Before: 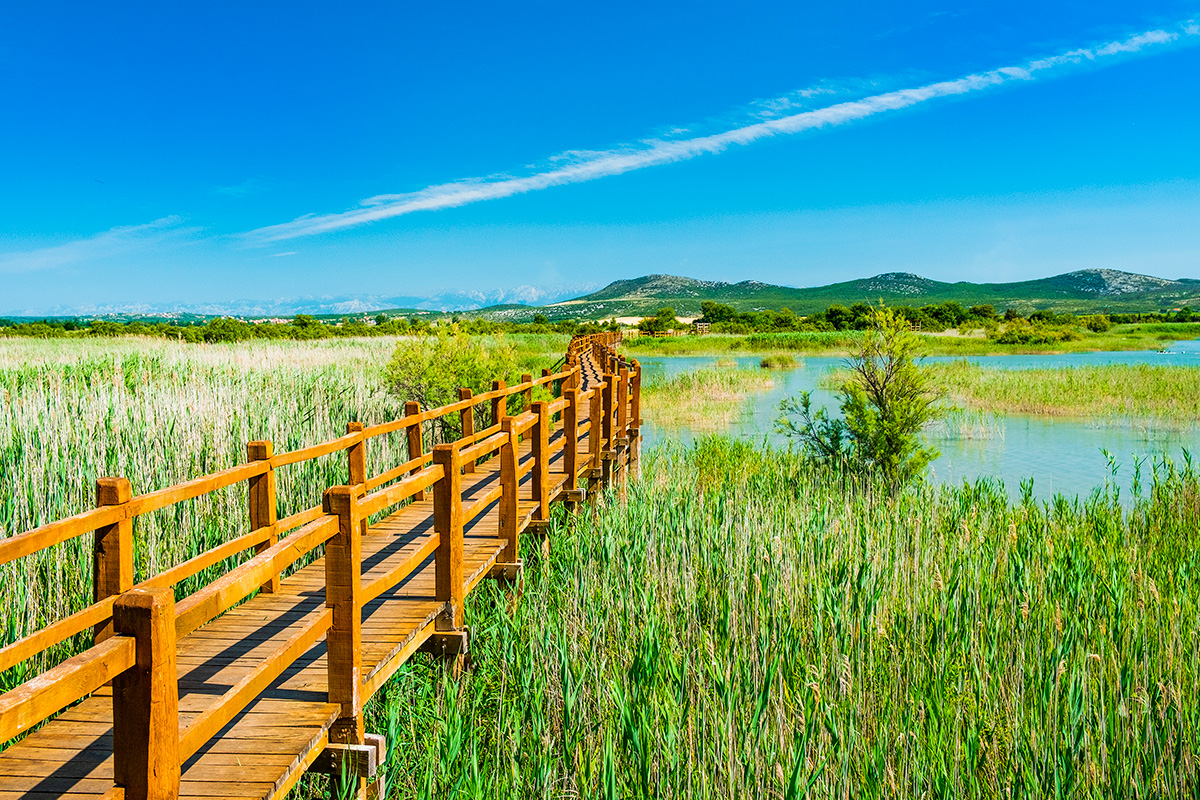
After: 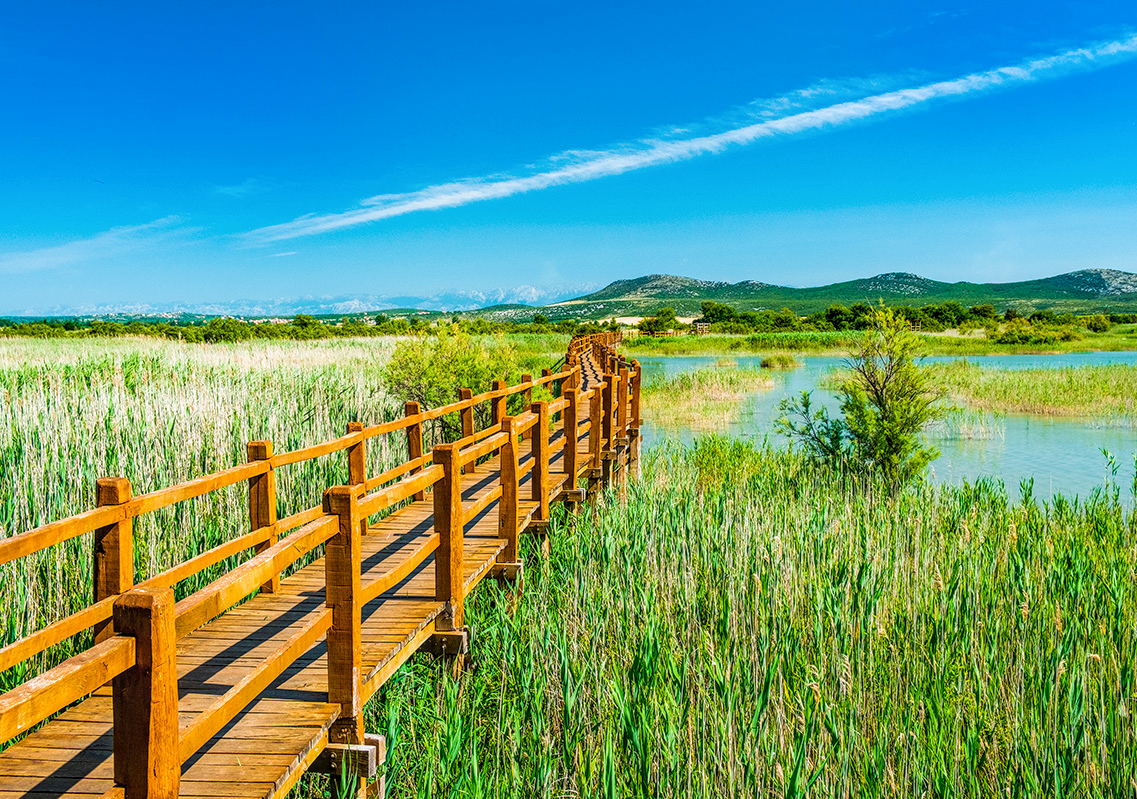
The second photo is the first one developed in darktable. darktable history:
crop and rotate: left 0%, right 5.197%
local contrast: on, module defaults
